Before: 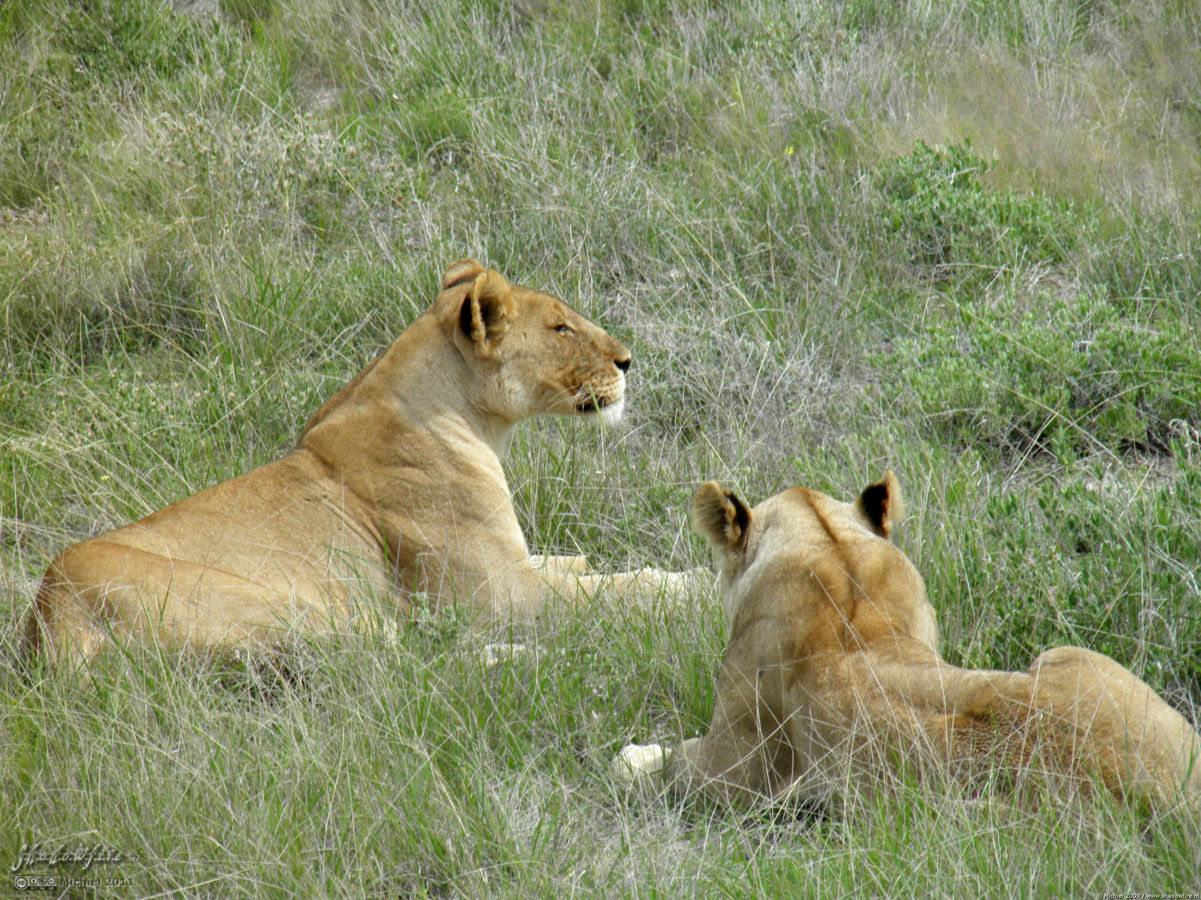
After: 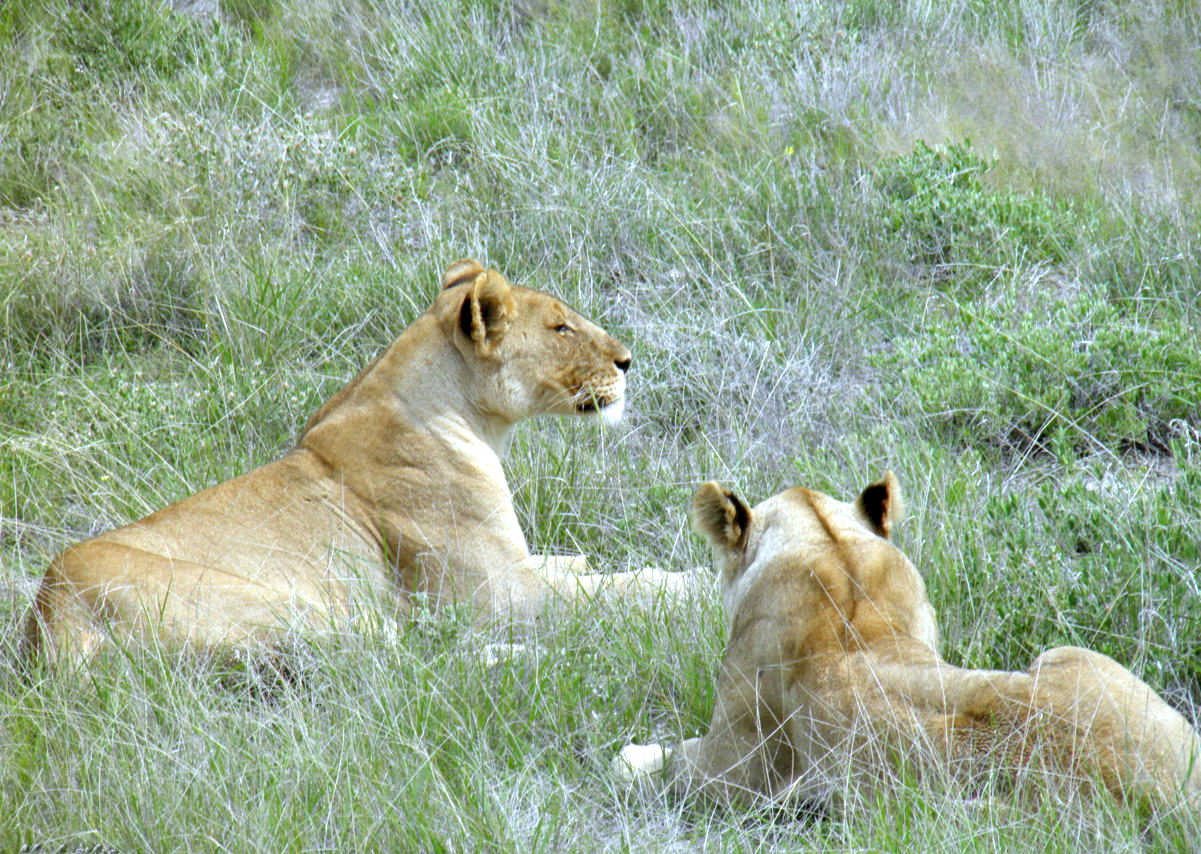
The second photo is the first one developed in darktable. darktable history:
white balance: red 0.948, green 1.02, blue 1.176
crop and rotate: top 0%, bottom 5.097%
exposure: black level correction 0.001, exposure 0.5 EV, compensate exposure bias true, compensate highlight preservation false
